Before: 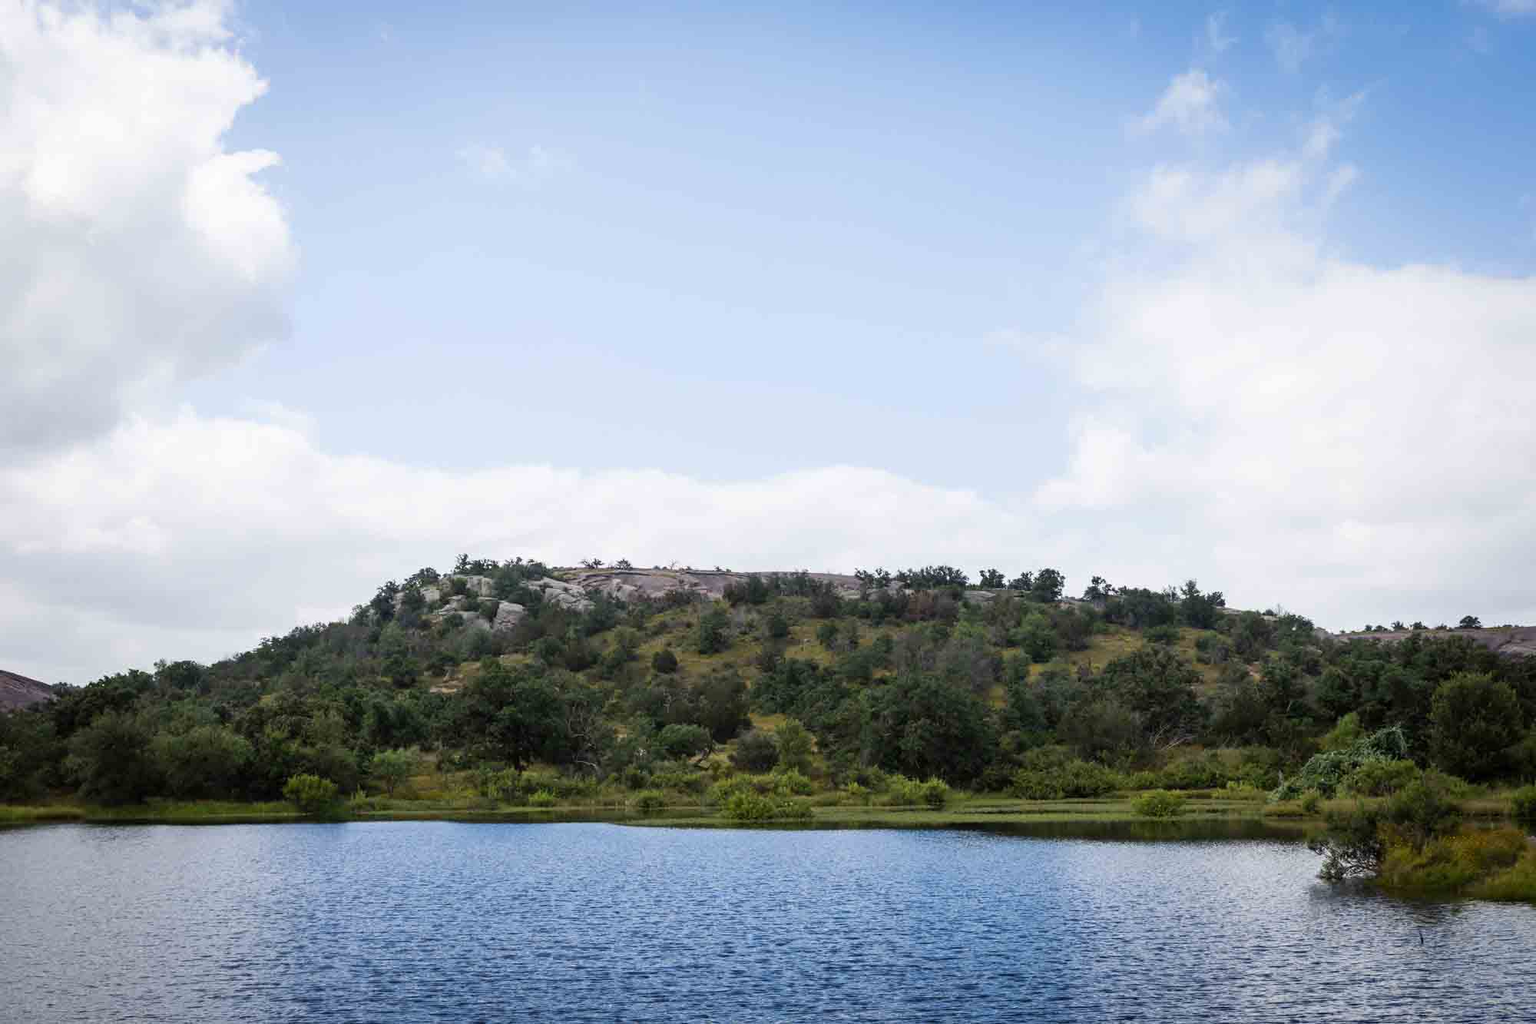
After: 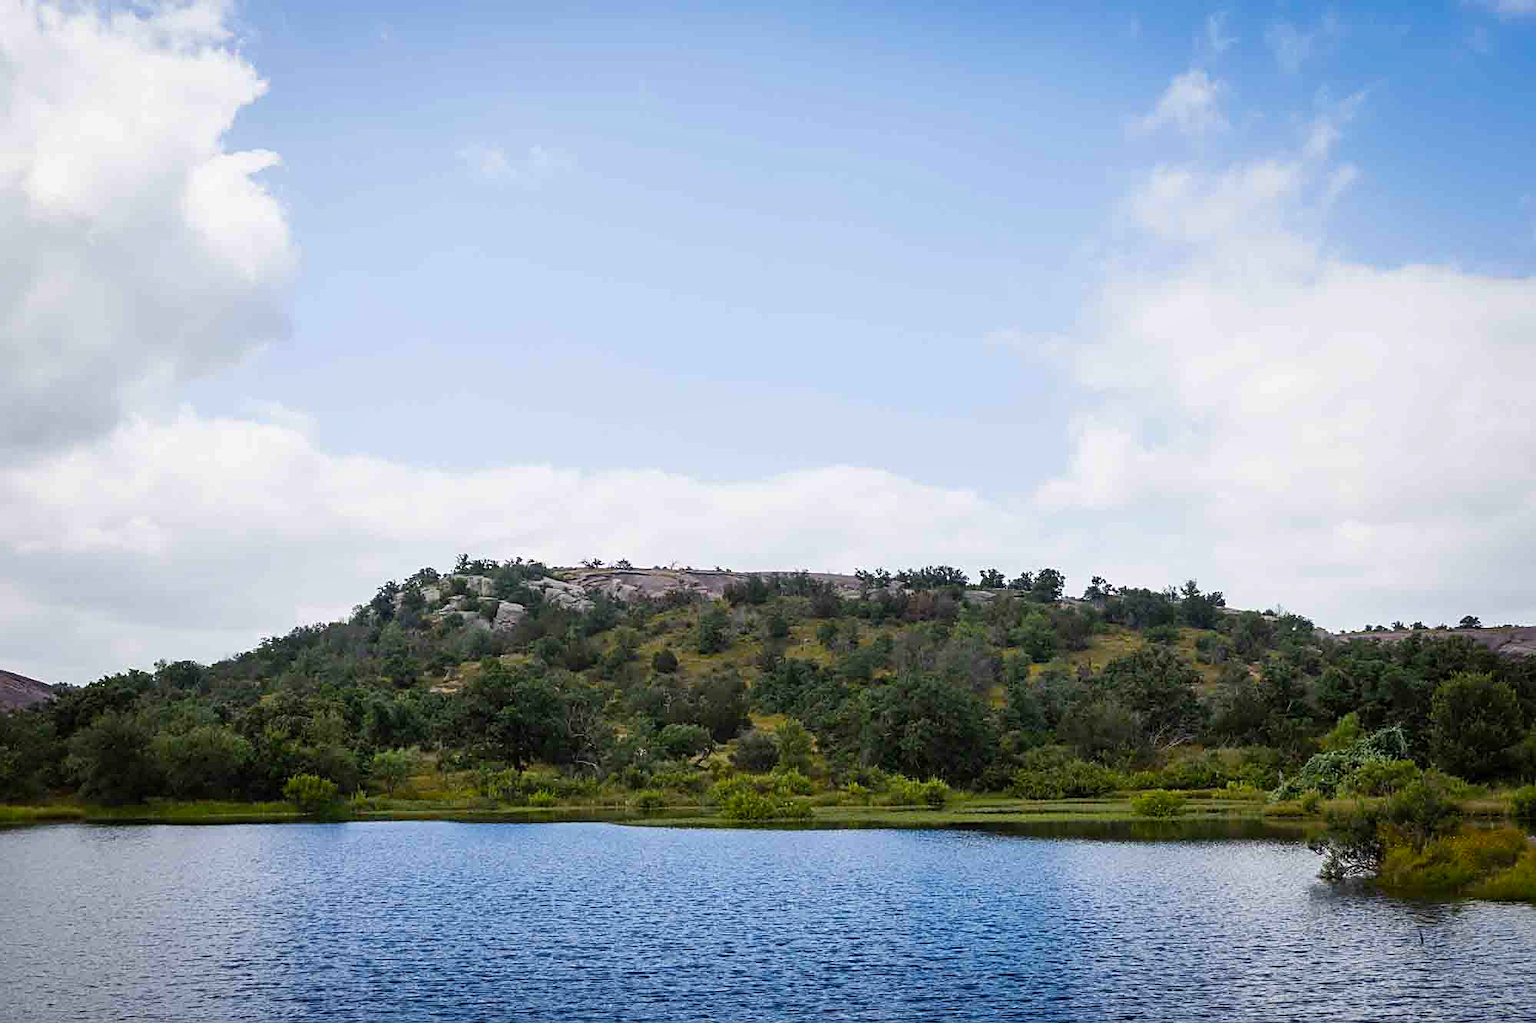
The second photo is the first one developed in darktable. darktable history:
shadows and highlights: shadows 37.27, highlights -28.18, soften with gaussian
sharpen: on, module defaults
color balance rgb: linear chroma grading › shadows -8%, linear chroma grading › global chroma 10%, perceptual saturation grading › global saturation 2%, perceptual saturation grading › highlights -2%, perceptual saturation grading › mid-tones 4%, perceptual saturation grading › shadows 8%, perceptual brilliance grading › global brilliance 2%, perceptual brilliance grading › highlights -4%, global vibrance 16%, saturation formula JzAzBz (2021)
